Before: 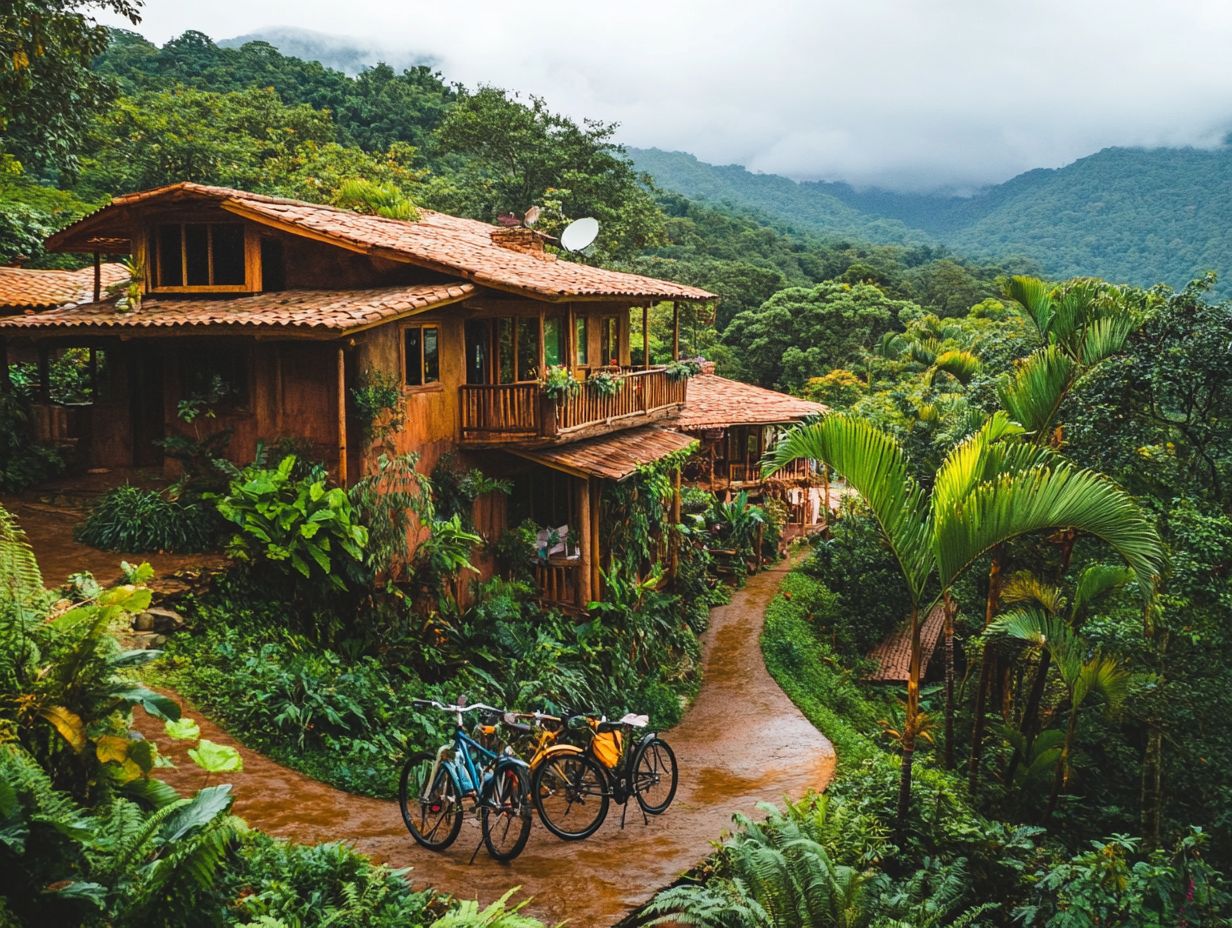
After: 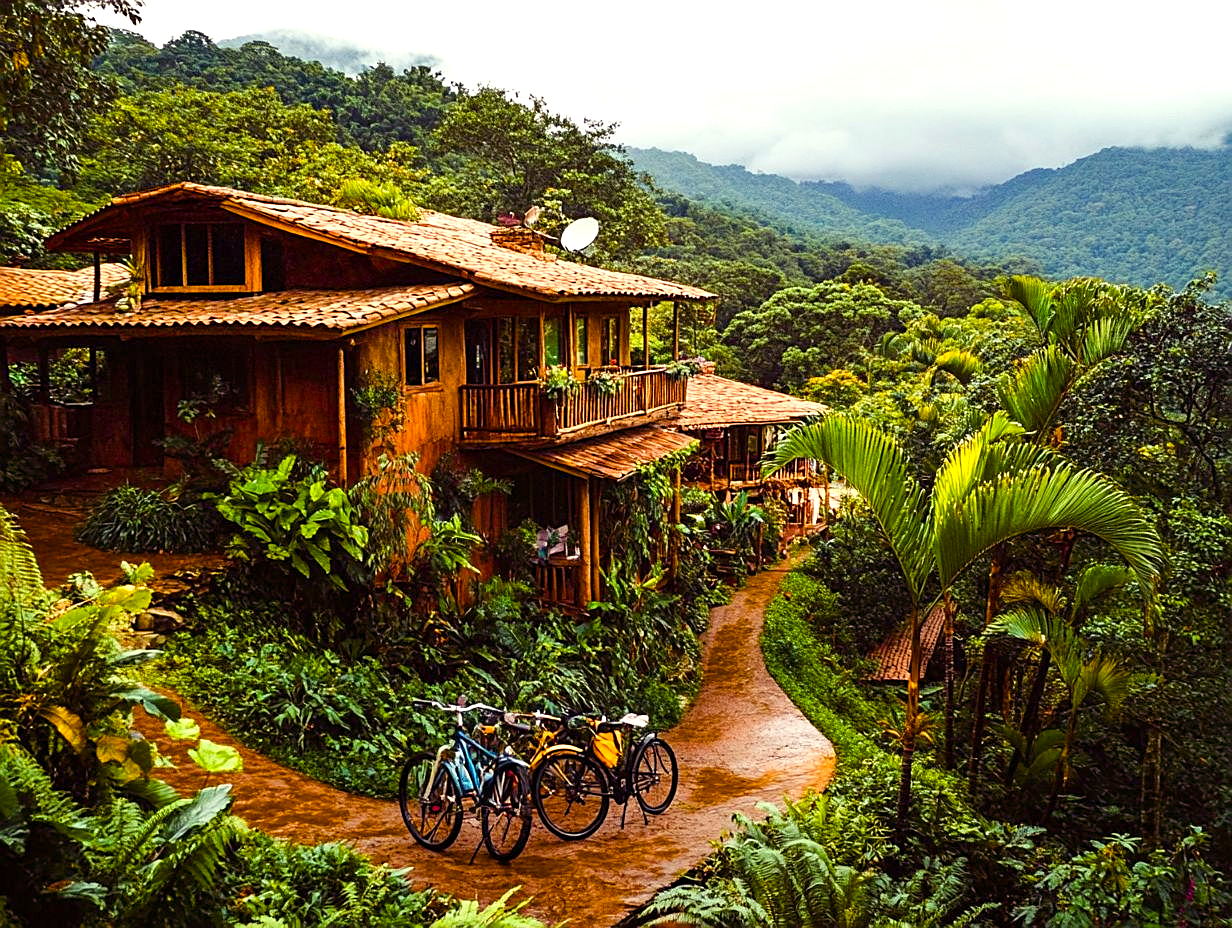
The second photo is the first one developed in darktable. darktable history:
sharpen: on, module defaults
color balance rgb: shadows lift › luminance -21.66%, shadows lift › chroma 8.98%, shadows lift › hue 283.37°, power › chroma 1.55%, power › hue 25.59°, highlights gain › luminance 6.08%, highlights gain › chroma 2.55%, highlights gain › hue 90°, global offset › luminance -0.87%, perceptual saturation grading › global saturation 27.49%, perceptual saturation grading › highlights -28.39%, perceptual saturation grading › mid-tones 15.22%, perceptual saturation grading › shadows 33.98%, perceptual brilliance grading › highlights 10%, perceptual brilliance grading › mid-tones 5%
